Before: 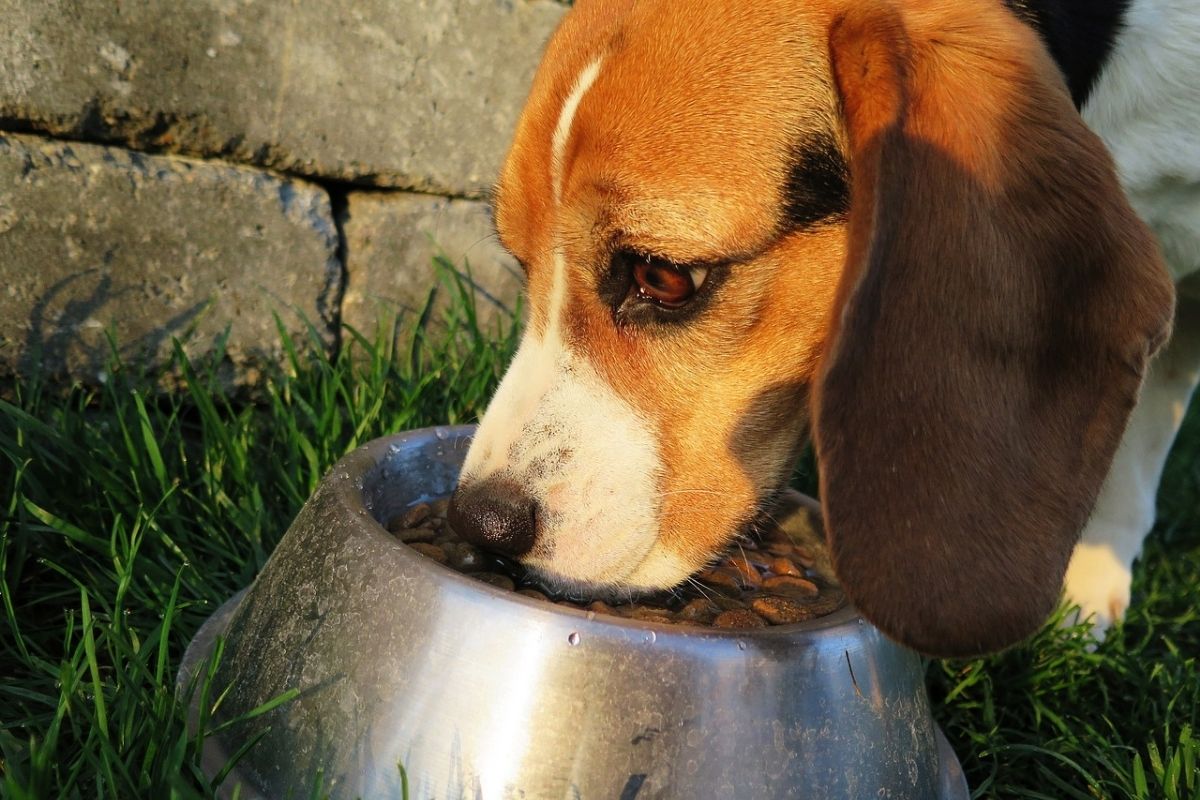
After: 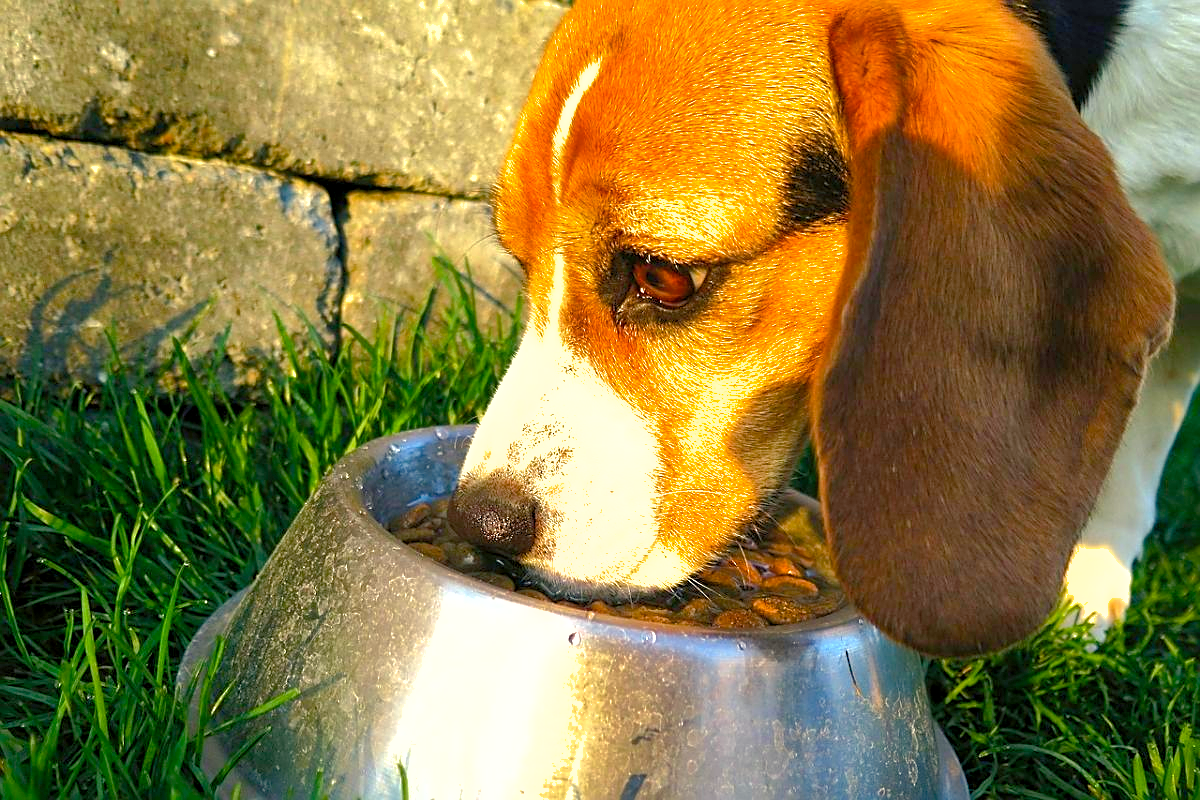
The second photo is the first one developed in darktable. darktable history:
shadows and highlights: on, module defaults
color balance rgb: shadows lift › chroma 2.01%, shadows lift › hue 216.13°, highlights gain › luminance 6.146%, highlights gain › chroma 2.545%, highlights gain › hue 92.51°, perceptual saturation grading › global saturation 20%, perceptual saturation grading › highlights -14.432%, perceptual saturation grading › shadows 49.302%, global vibrance 14.257%
exposure: black level correction 0.001, exposure 0.957 EV, compensate highlight preservation false
sharpen: on, module defaults
